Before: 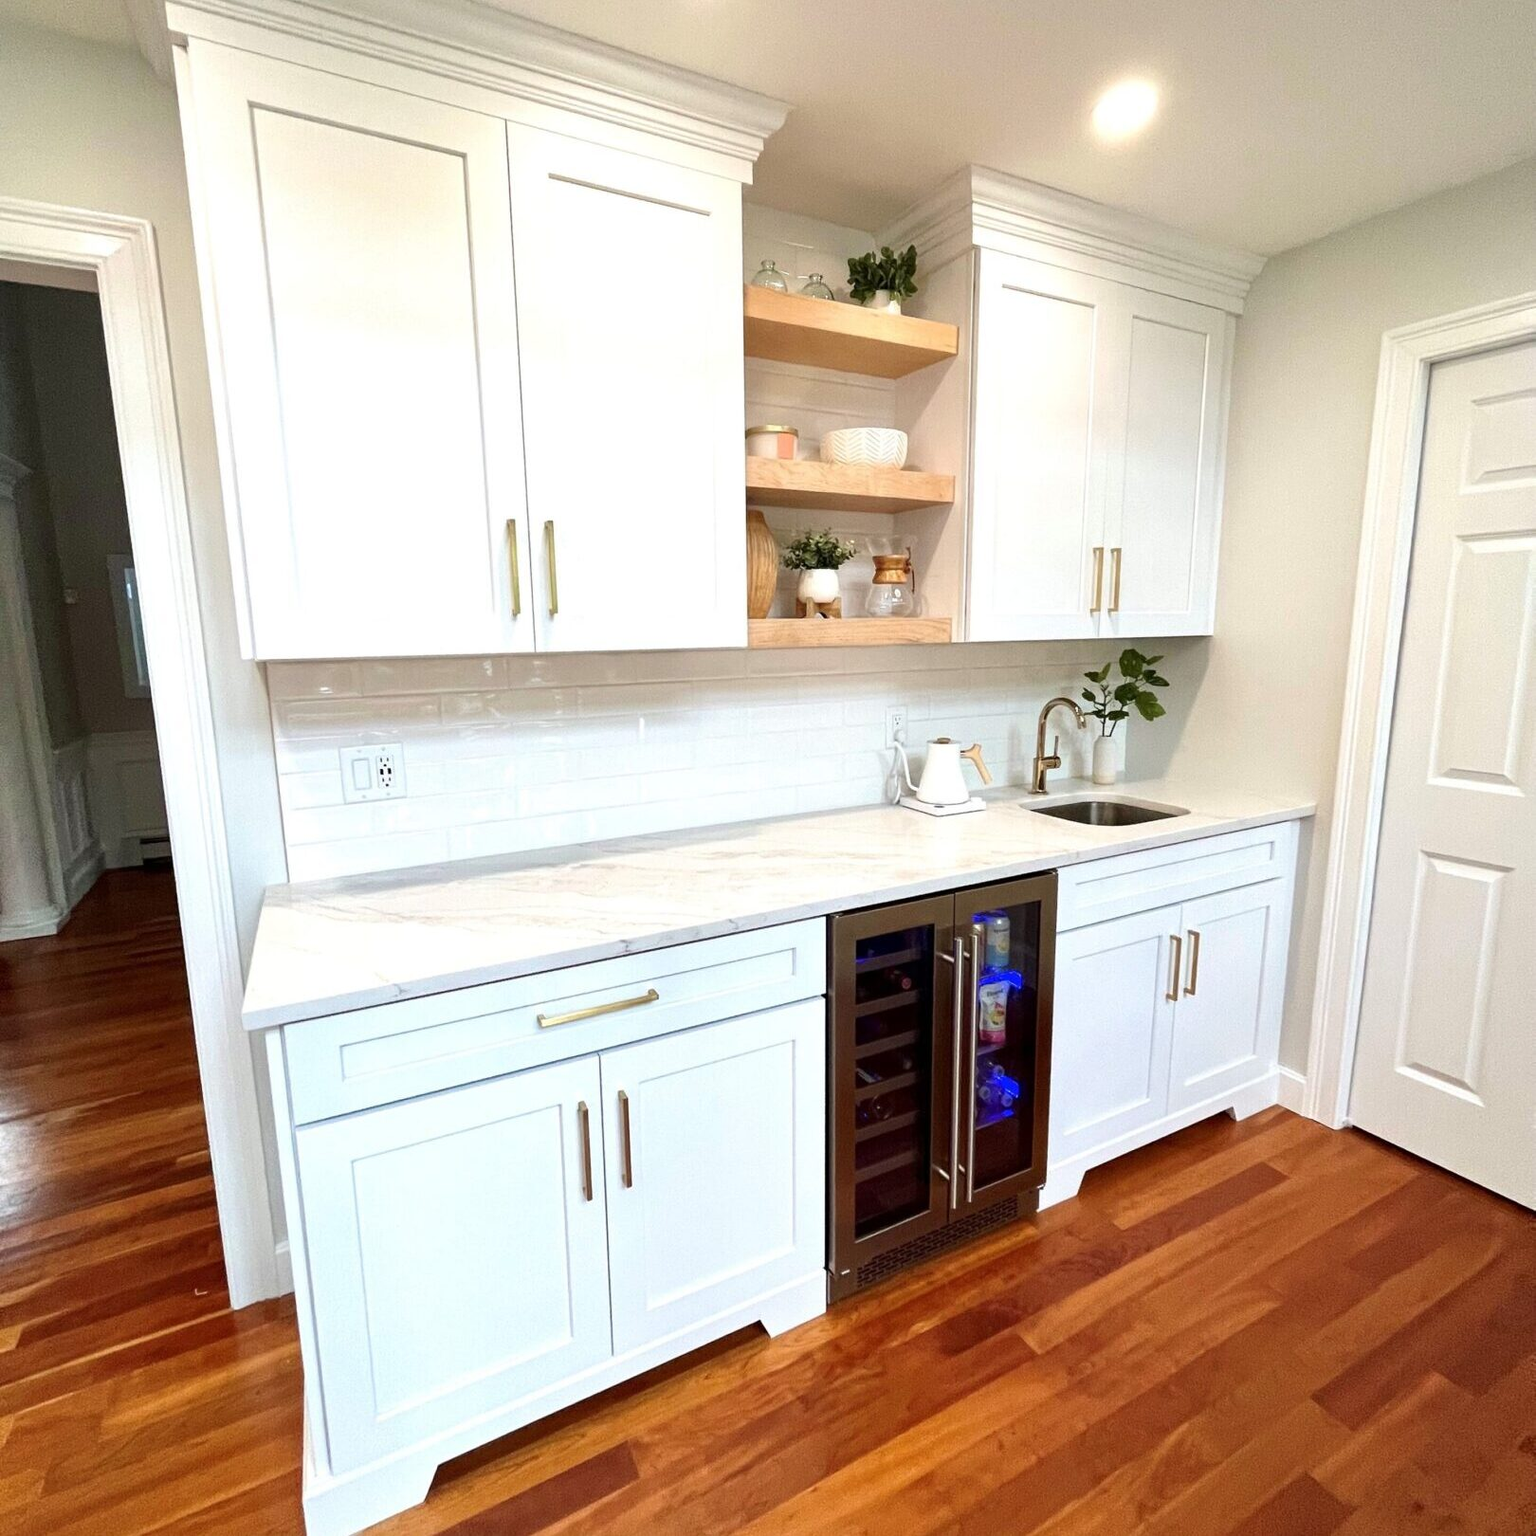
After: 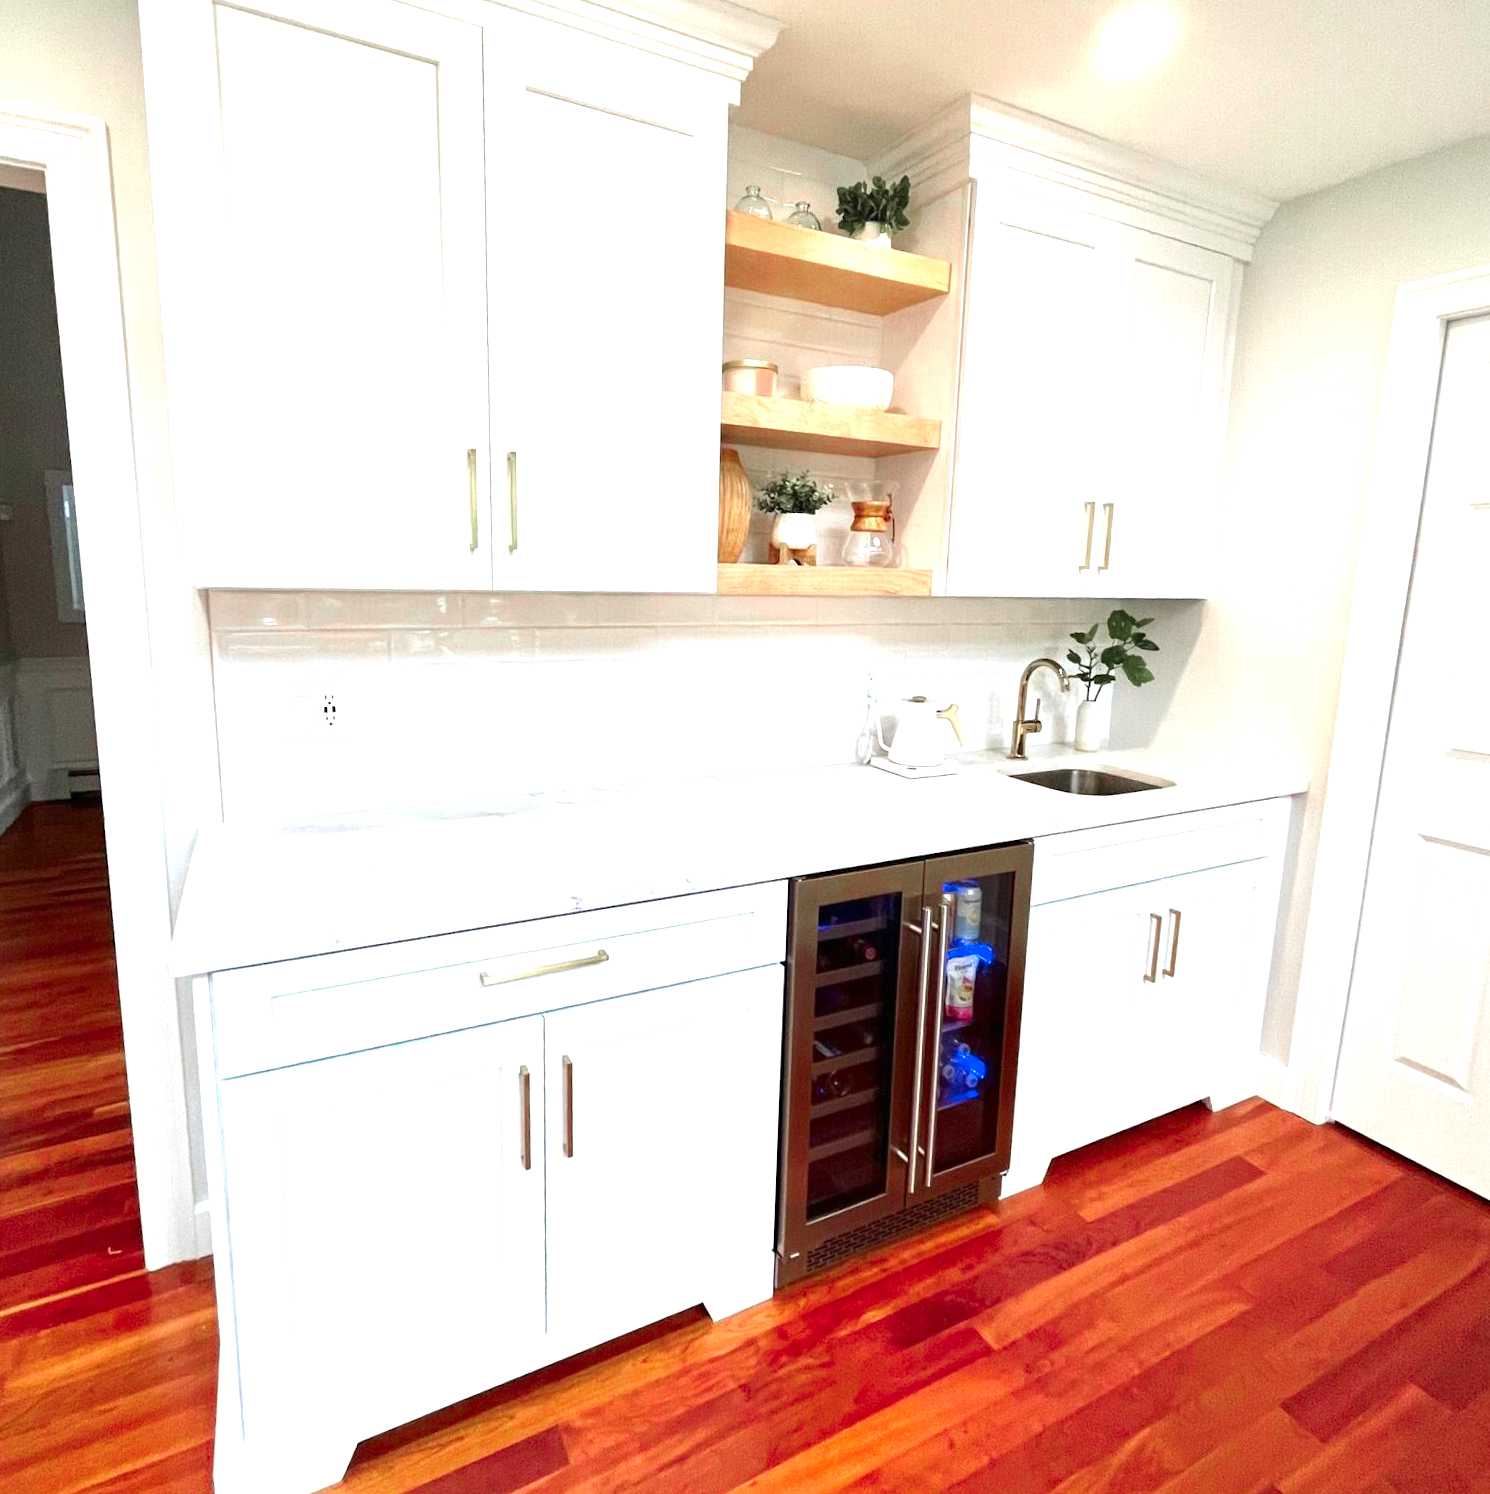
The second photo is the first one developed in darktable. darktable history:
exposure: black level correction 0, exposure 0.7 EV, compensate highlight preservation false
crop and rotate: angle -2.15°, left 3.144%, top 3.915%, right 1.49%, bottom 0.432%
color zones: curves: ch0 [(0, 0.466) (0.128, 0.466) (0.25, 0.5) (0.375, 0.456) (0.5, 0.5) (0.625, 0.5) (0.737, 0.652) (0.875, 0.5)]; ch1 [(0, 0.603) (0.125, 0.618) (0.261, 0.348) (0.372, 0.353) (0.497, 0.363) (0.611, 0.45) (0.731, 0.427) (0.875, 0.518) (0.998, 0.652)]; ch2 [(0, 0.559) (0.125, 0.451) (0.253, 0.564) (0.37, 0.578) (0.5, 0.466) (0.625, 0.471) (0.731, 0.471) (0.88, 0.485)]
